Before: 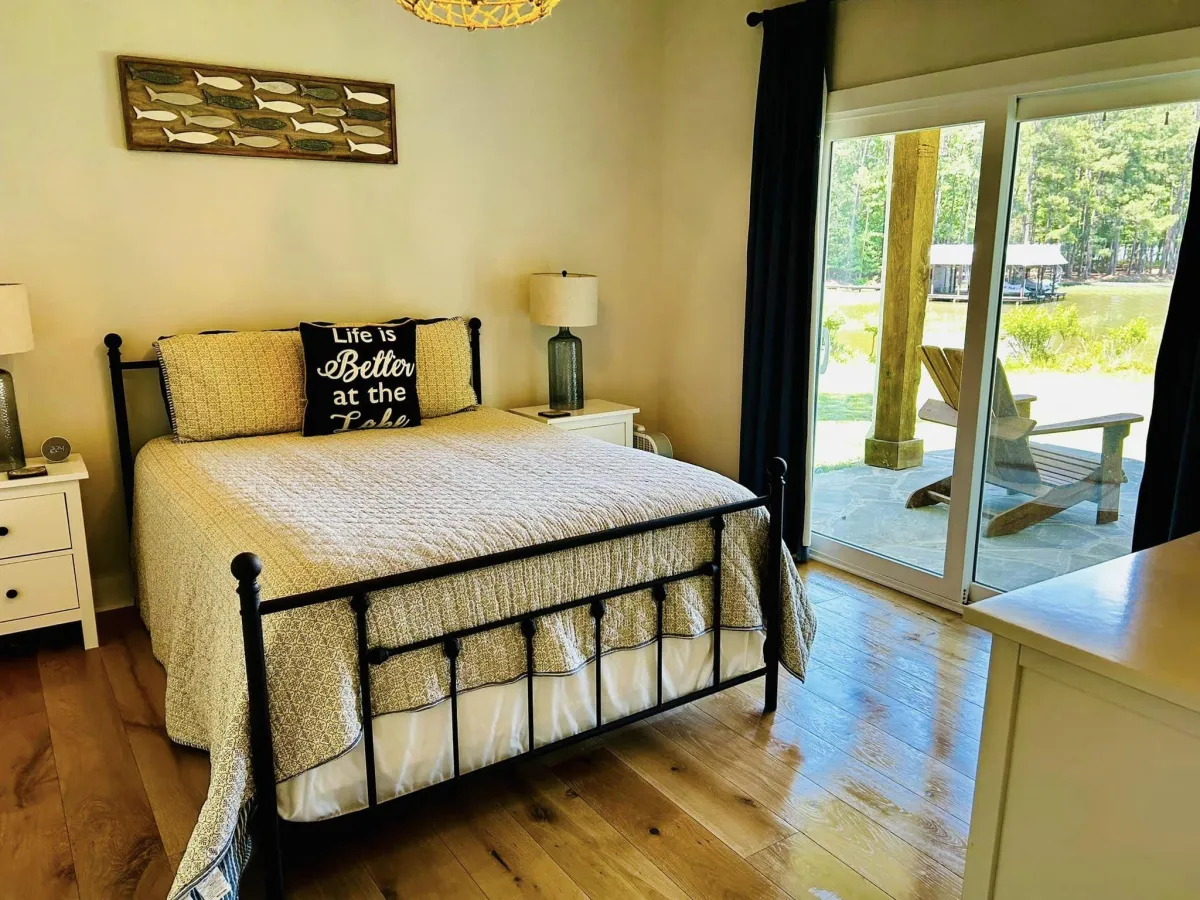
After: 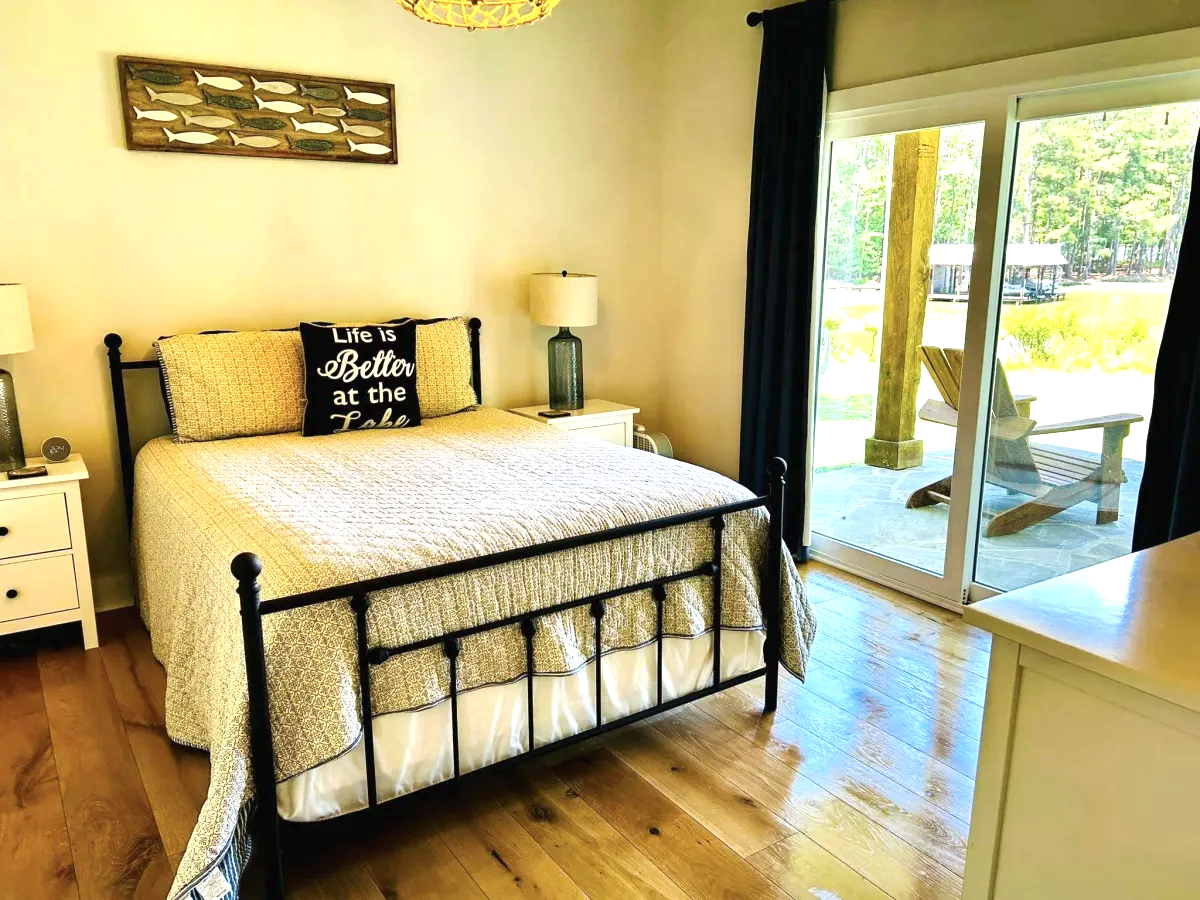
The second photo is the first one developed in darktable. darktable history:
exposure: black level correction 0, exposure 0.7 EV, compensate exposure bias true, compensate highlight preservation false
base curve: preserve colors none
